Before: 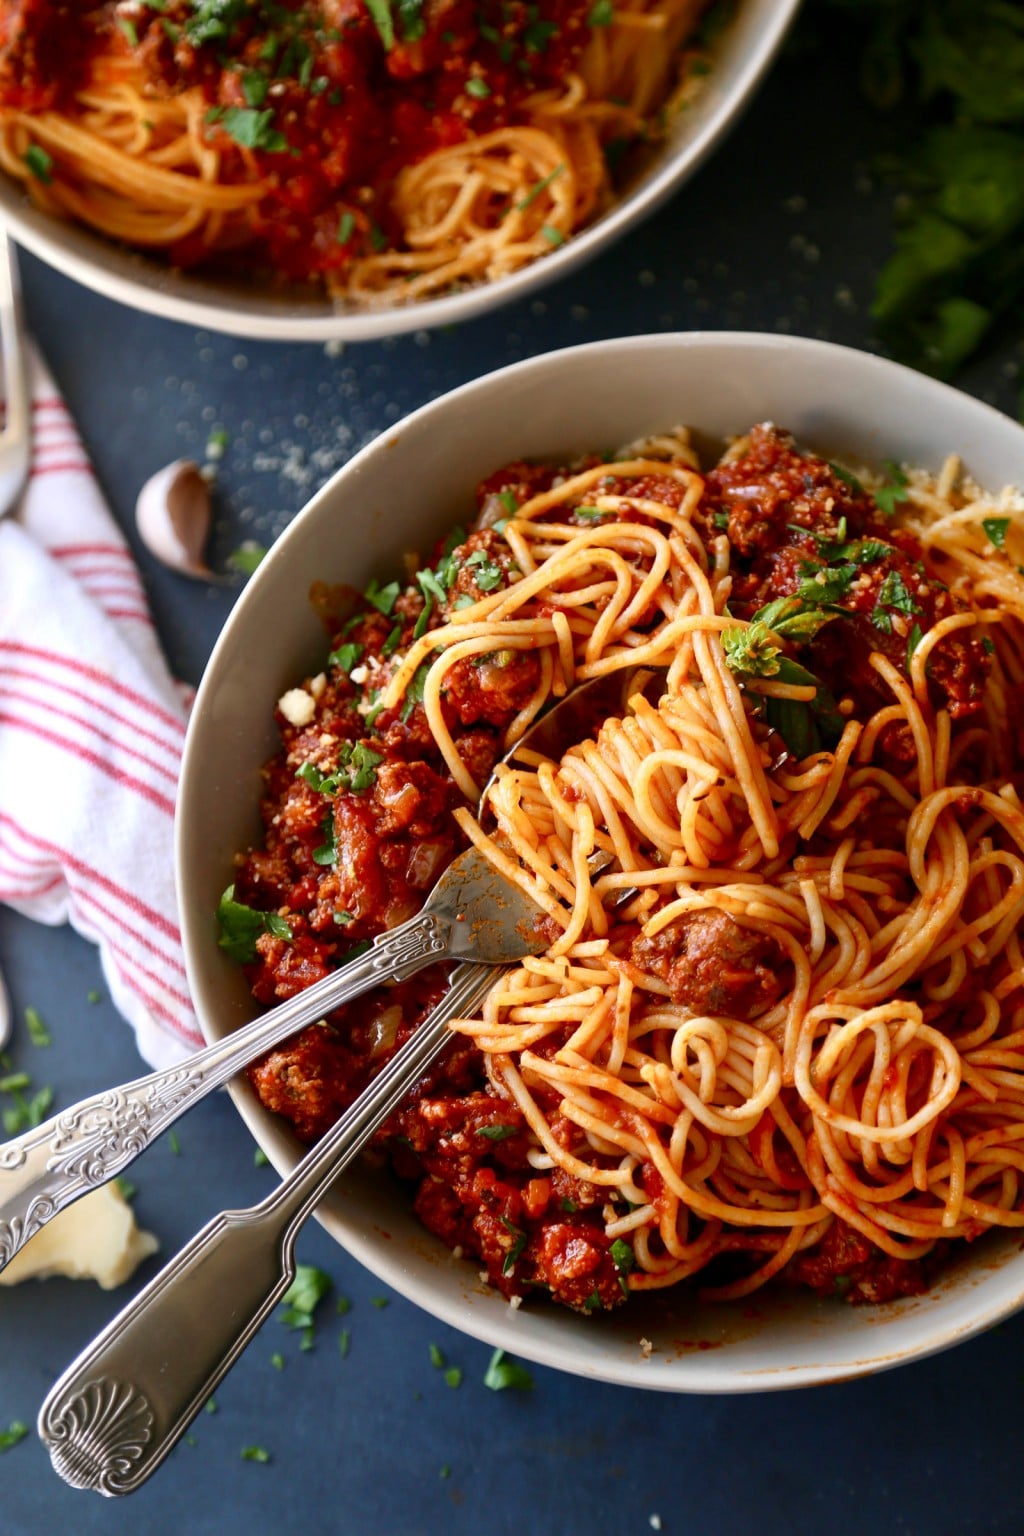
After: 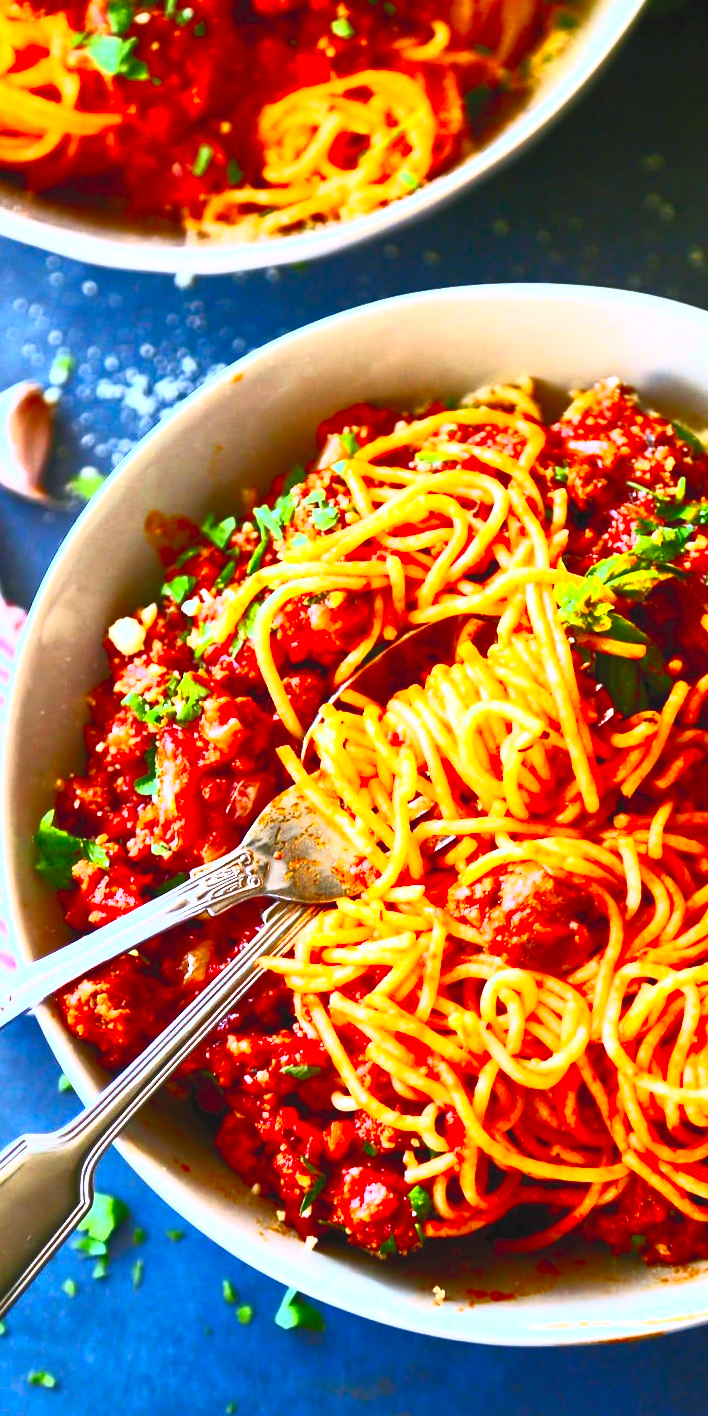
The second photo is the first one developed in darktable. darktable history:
exposure: black level correction 0, exposure 0.7 EV, compensate exposure bias true, compensate highlight preservation false
white balance: red 0.926, green 1.003, blue 1.133
contrast brightness saturation: contrast 1, brightness 1, saturation 1
crop and rotate: angle -3.27°, left 14.277%, top 0.028%, right 10.766%, bottom 0.028%
